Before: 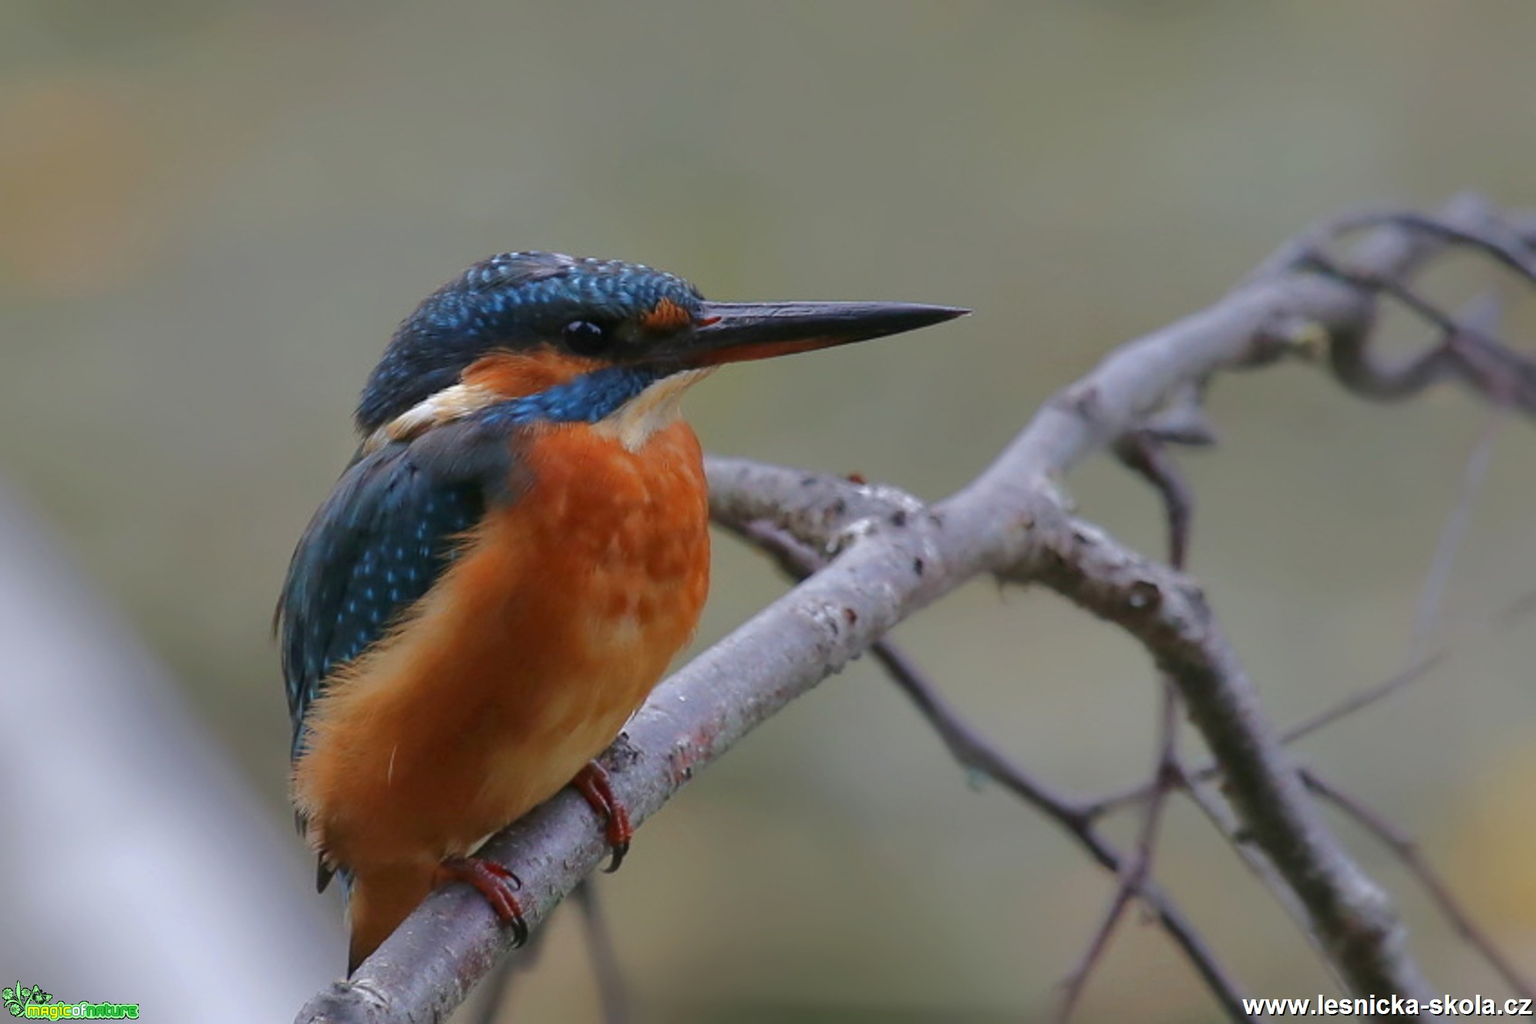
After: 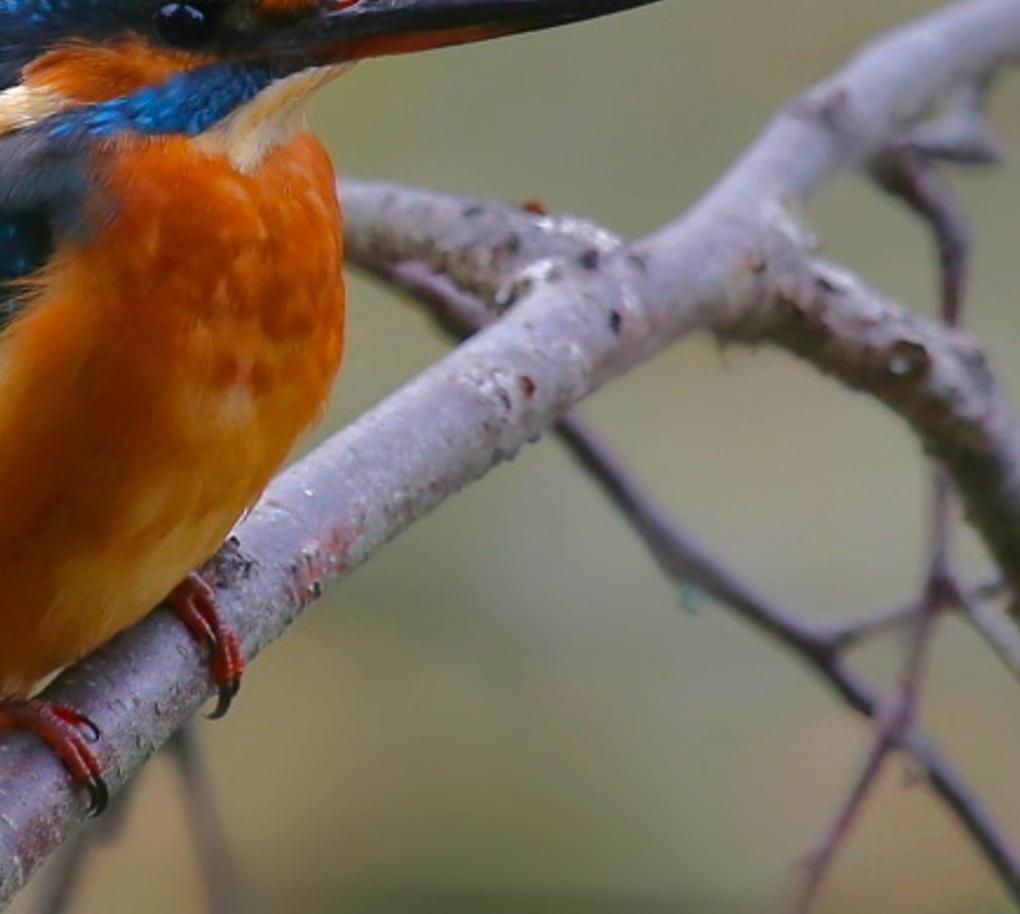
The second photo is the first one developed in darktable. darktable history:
crop and rotate: left 28.945%, top 31.168%, right 19.807%
color balance rgb: highlights gain › chroma 1.057%, highlights gain › hue 69.94°, linear chroma grading › global chroma -0.92%, perceptual saturation grading › global saturation 9.541%, global vibrance 33.311%
exposure: exposure 0.152 EV, compensate highlight preservation false
